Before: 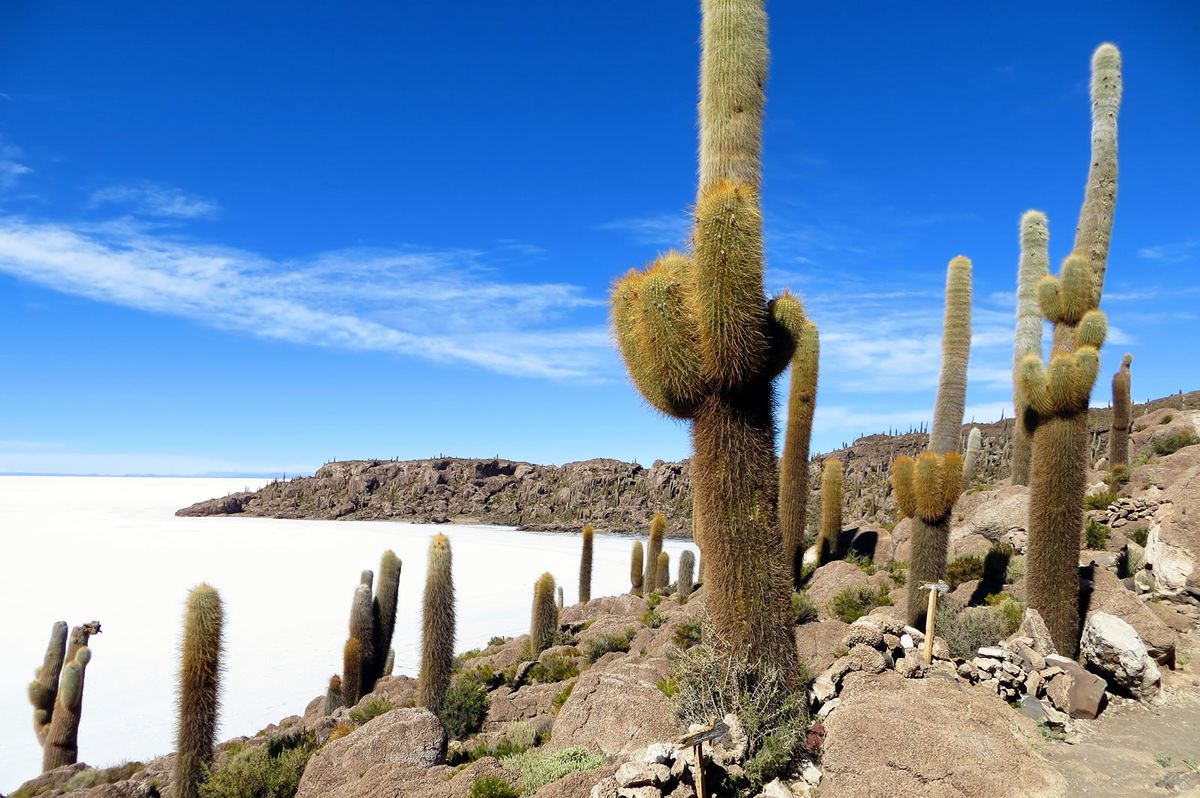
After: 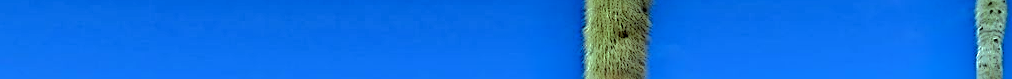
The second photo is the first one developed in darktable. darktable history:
tone equalizer: -8 EV -0.528 EV, -7 EV -0.319 EV, -6 EV -0.083 EV, -5 EV 0.413 EV, -4 EV 0.985 EV, -3 EV 0.791 EV, -2 EV -0.01 EV, -1 EV 0.14 EV, +0 EV -0.012 EV, smoothing 1
color balance: mode lift, gamma, gain (sRGB), lift [0.997, 0.979, 1.021, 1.011], gamma [1, 1.084, 0.916, 0.998], gain [1, 0.87, 1.13, 1.101], contrast 4.55%, contrast fulcrum 38.24%, output saturation 104.09%
crop and rotate: left 9.644%, top 9.491%, right 6.021%, bottom 80.509%
sharpen: radius 3.119
local contrast: highlights 0%, shadows 198%, detail 164%, midtone range 0.001
